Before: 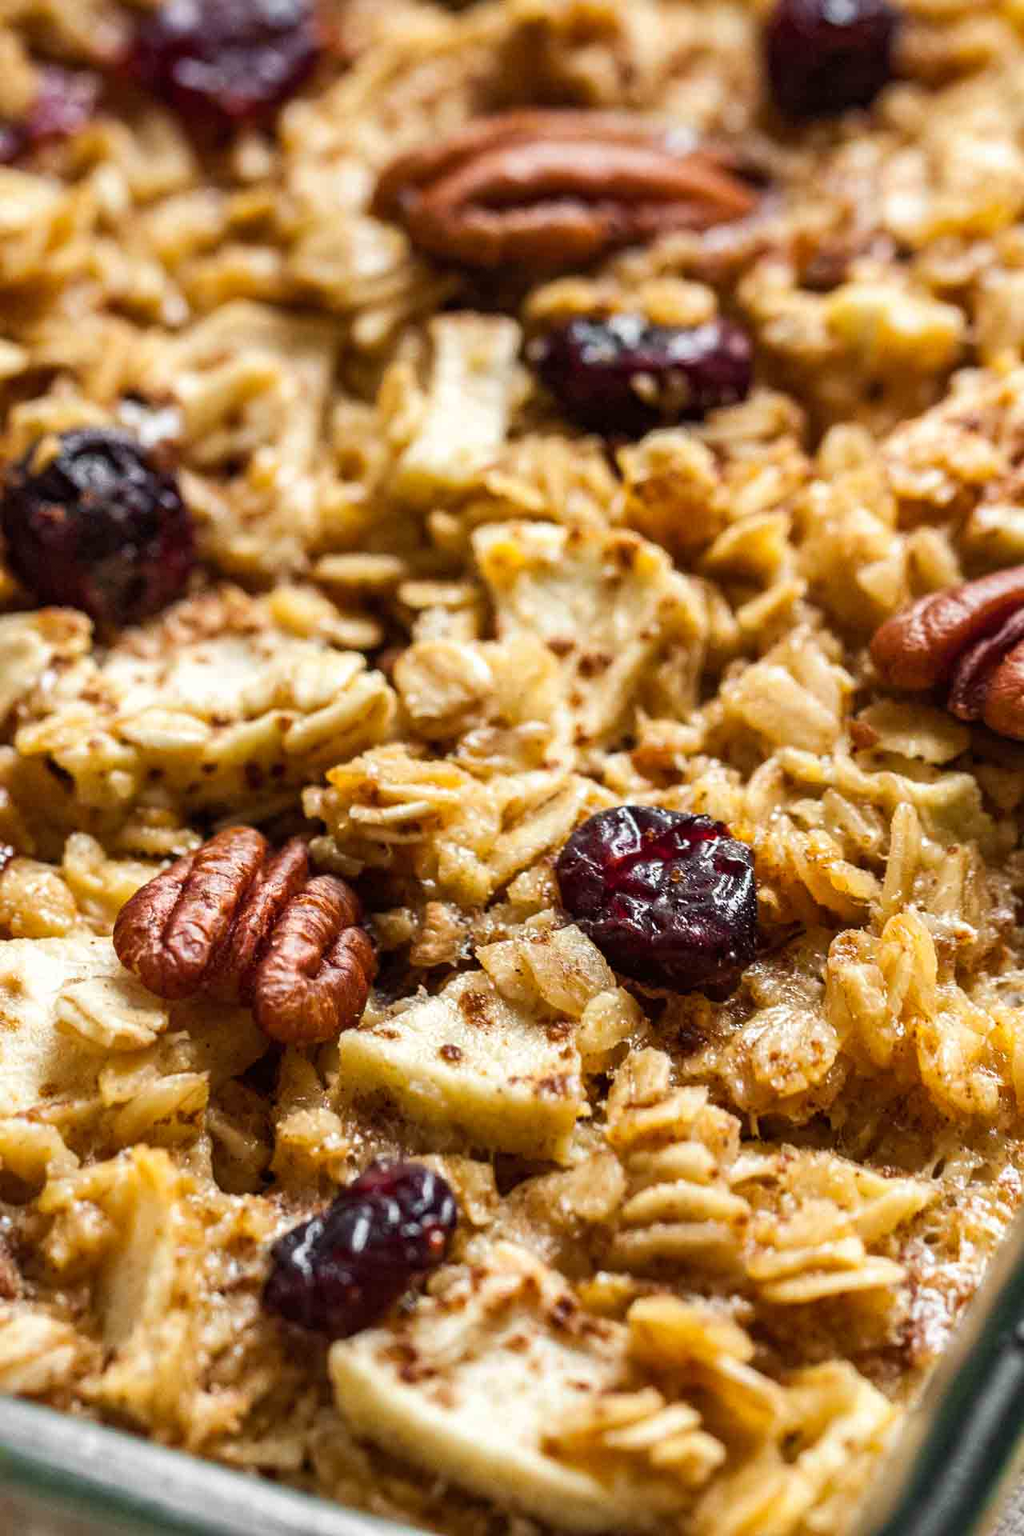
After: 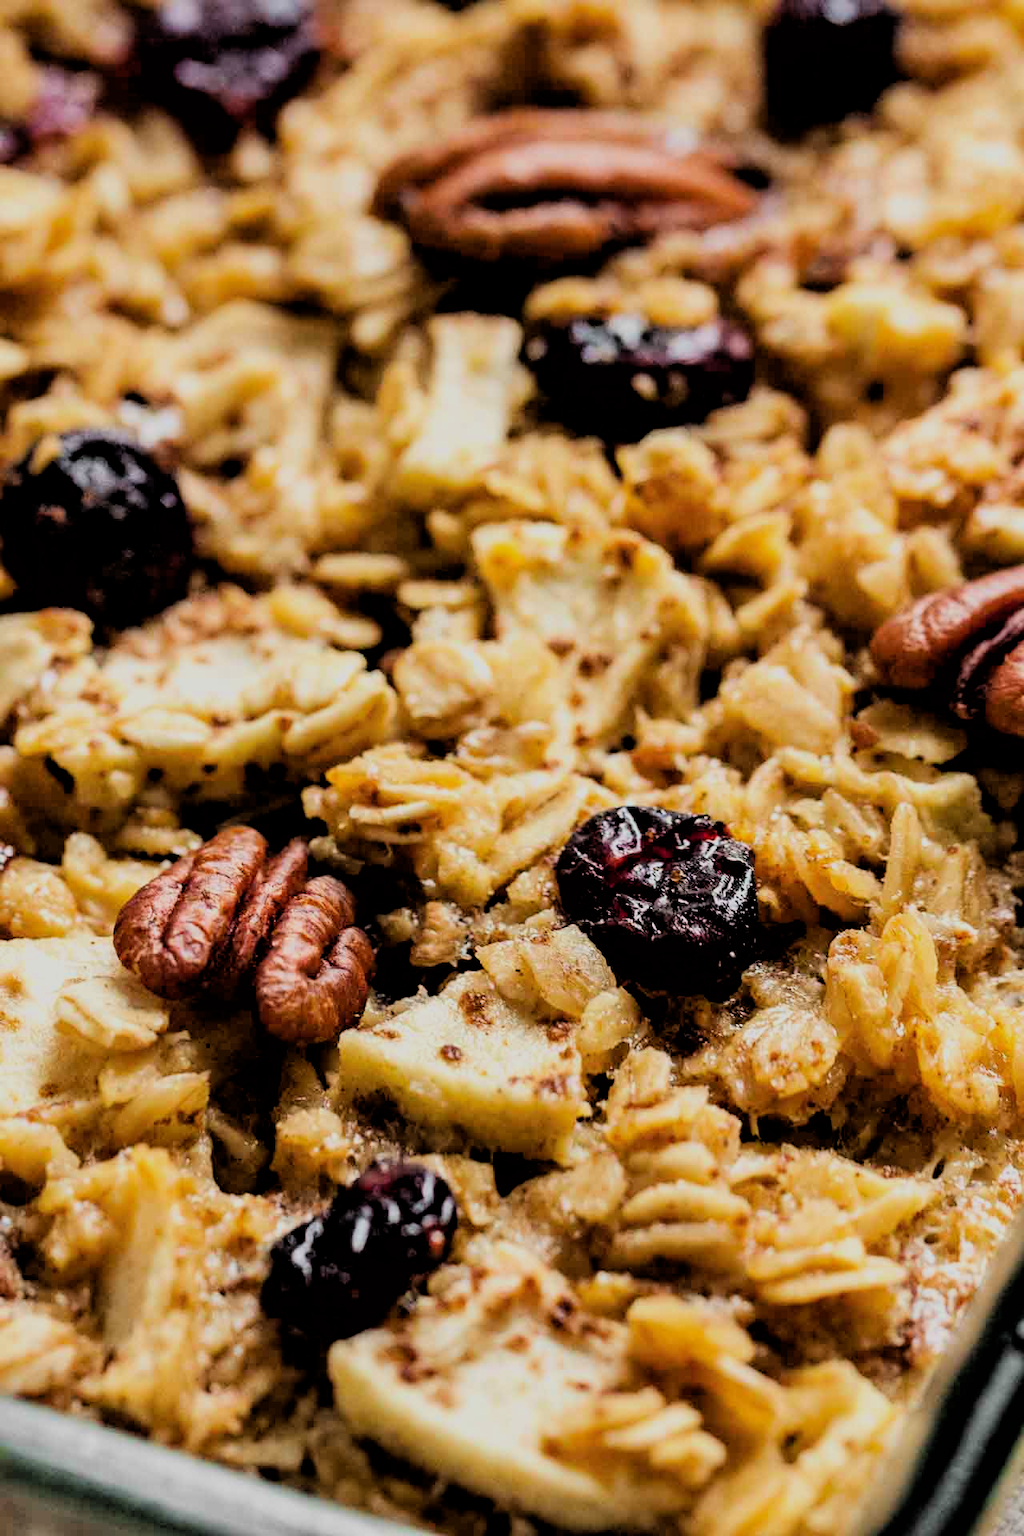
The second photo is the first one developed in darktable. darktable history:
filmic rgb: black relative exposure -2.76 EV, white relative exposure 4.56 EV, hardness 1.76, contrast 1.244, color science v6 (2022)
